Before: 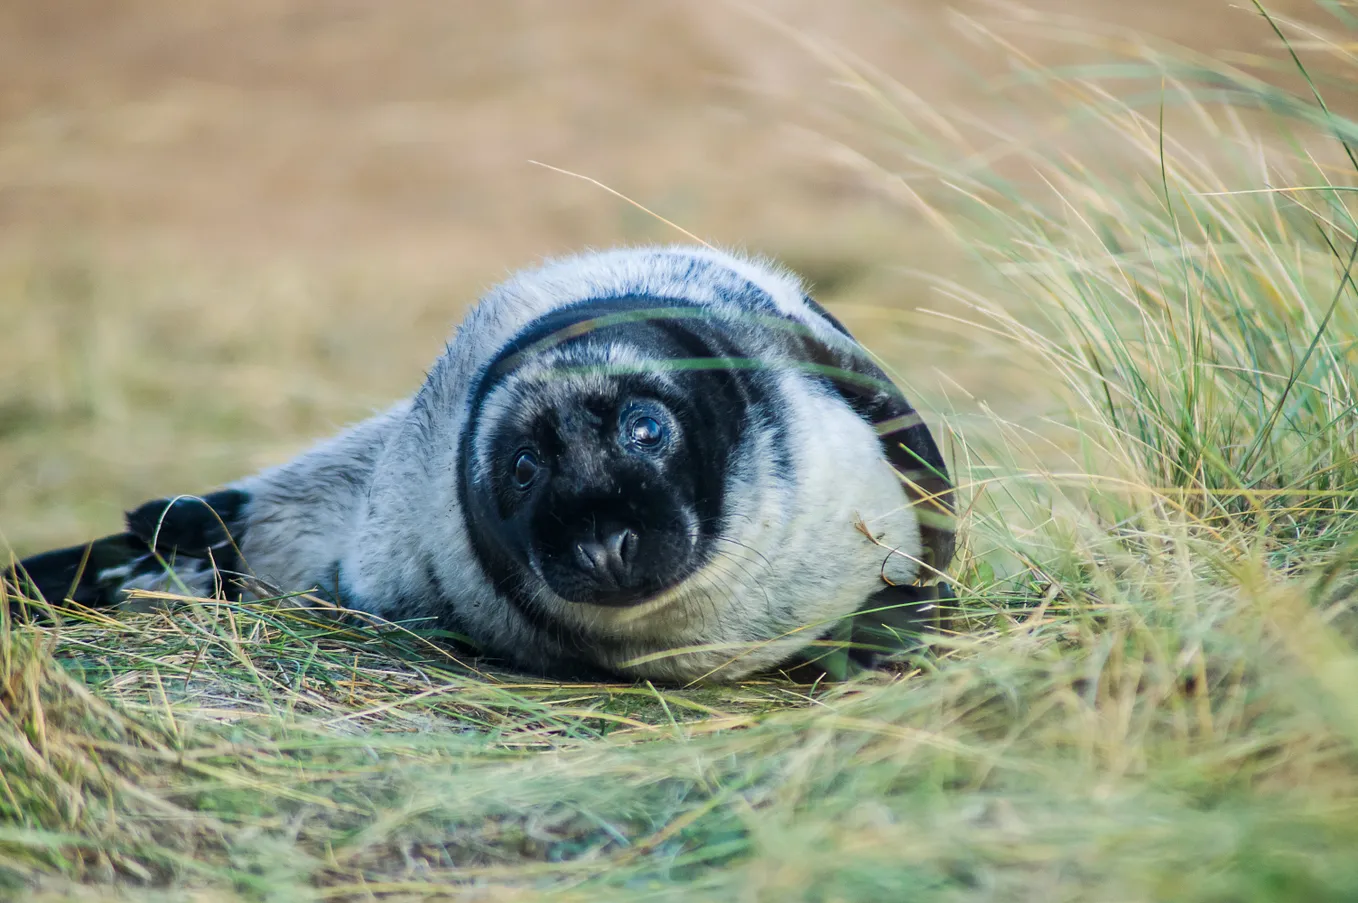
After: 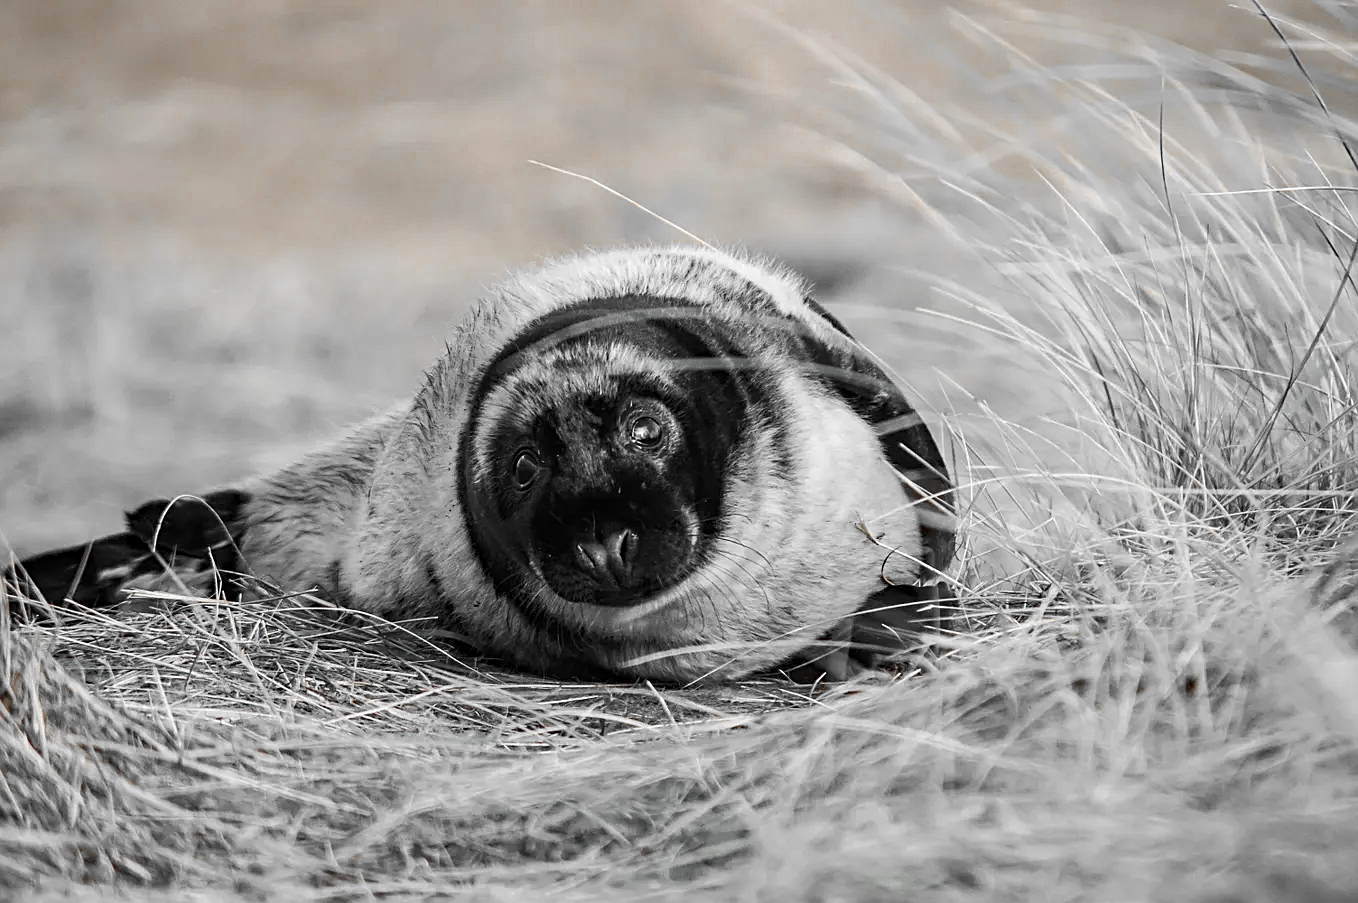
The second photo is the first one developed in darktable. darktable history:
haze removal: strength 0.282, distance 0.247, adaptive false
contrast brightness saturation: contrast 0.103, saturation -0.29
sharpen: on, module defaults
color zones: curves: ch0 [(0, 0.497) (0.096, 0.361) (0.221, 0.538) (0.429, 0.5) (0.571, 0.5) (0.714, 0.5) (0.857, 0.5) (1, 0.497)]; ch1 [(0, 0.5) (0.143, 0.5) (0.257, -0.002) (0.429, 0.04) (0.571, -0.001) (0.714, -0.015) (0.857, 0.024) (1, 0.5)]
